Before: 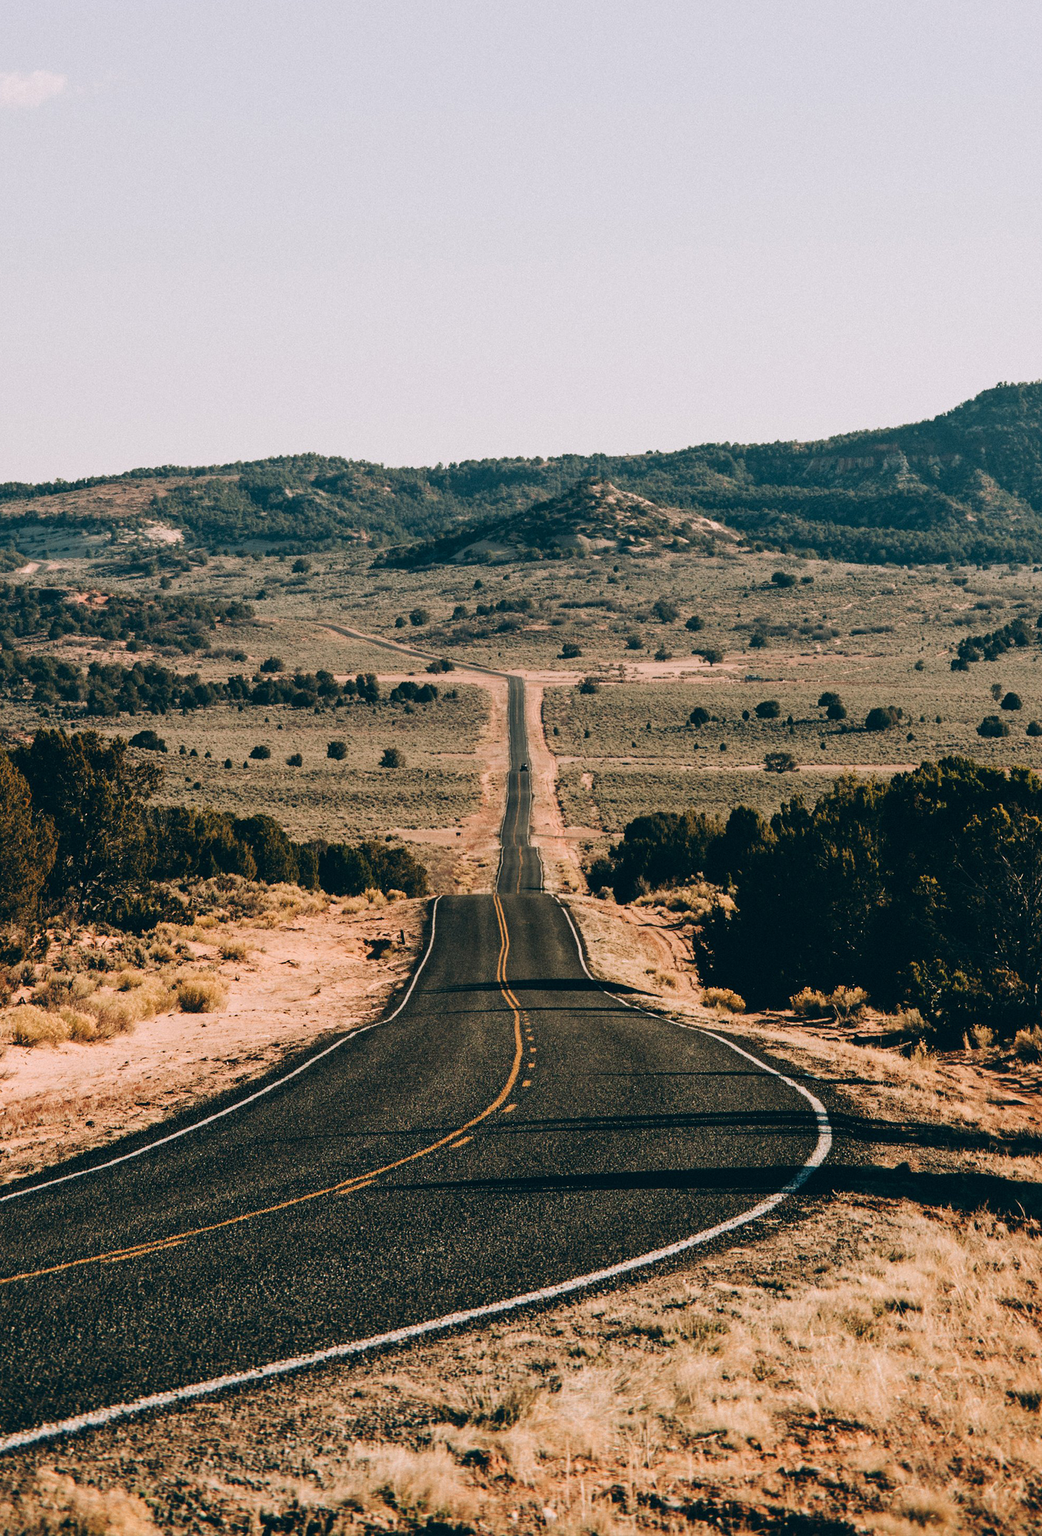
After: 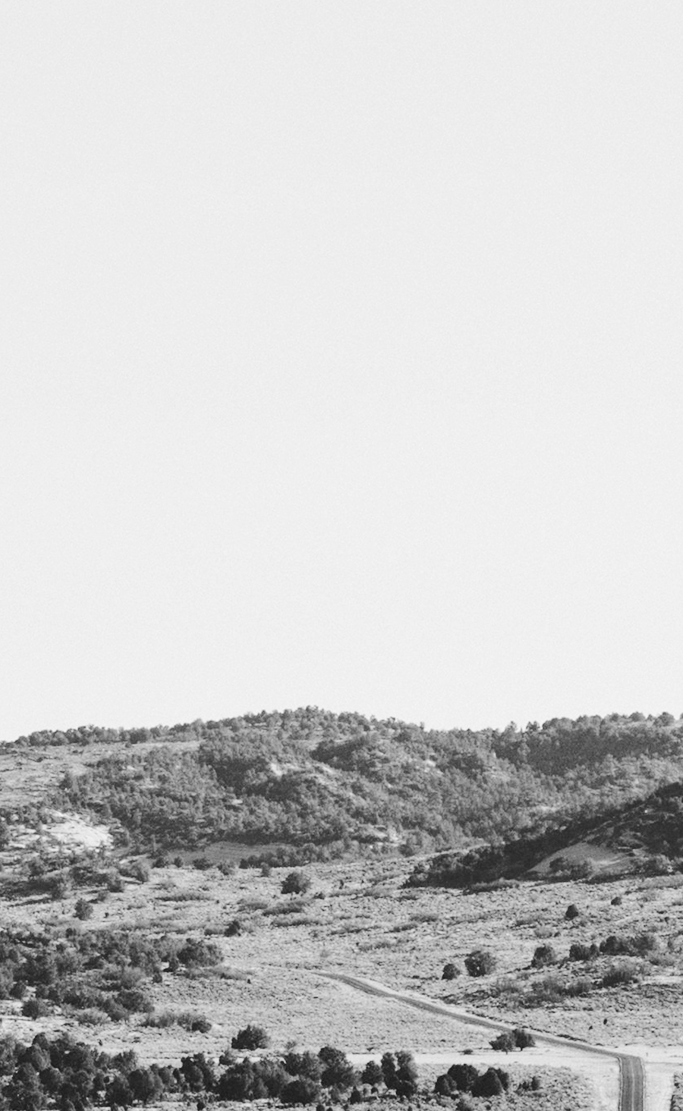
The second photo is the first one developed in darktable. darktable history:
crop and rotate: left 10.817%, top 0.062%, right 47.194%, bottom 53.626%
monochrome: on, module defaults
tone curve: curves: ch0 [(0, 0) (0.239, 0.248) (0.508, 0.606) (0.828, 0.878) (1, 1)]; ch1 [(0, 0) (0.401, 0.42) (0.442, 0.47) (0.492, 0.498) (0.511, 0.516) (0.555, 0.586) (0.681, 0.739) (1, 1)]; ch2 [(0, 0) (0.411, 0.433) (0.5, 0.504) (0.545, 0.574) (1, 1)], color space Lab, independent channels, preserve colors none
contrast brightness saturation: contrast 0.14, brightness 0.21
